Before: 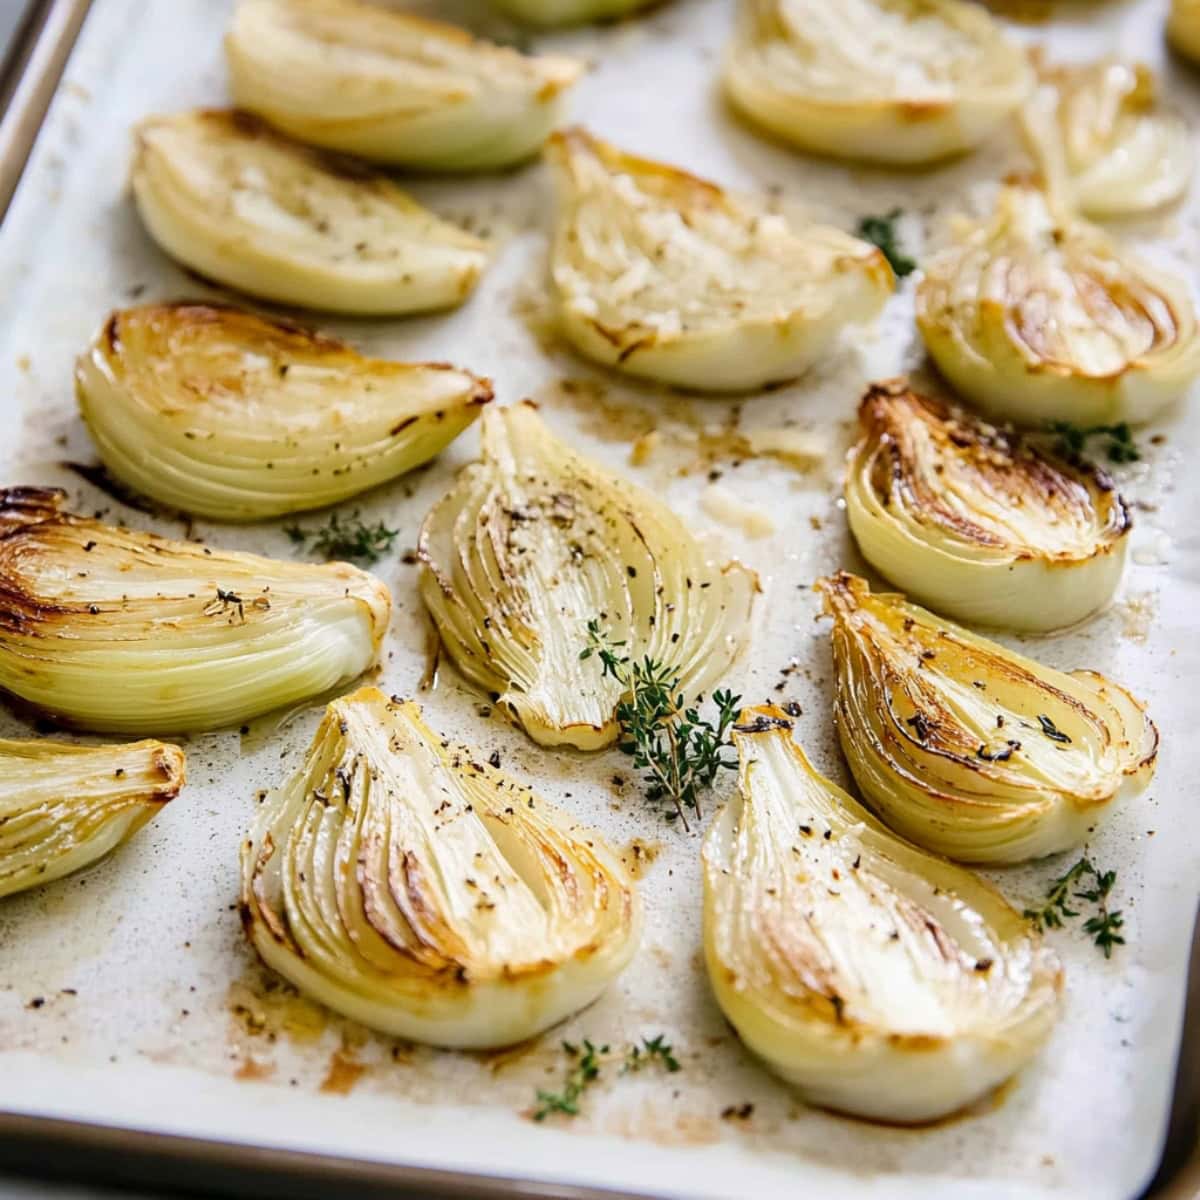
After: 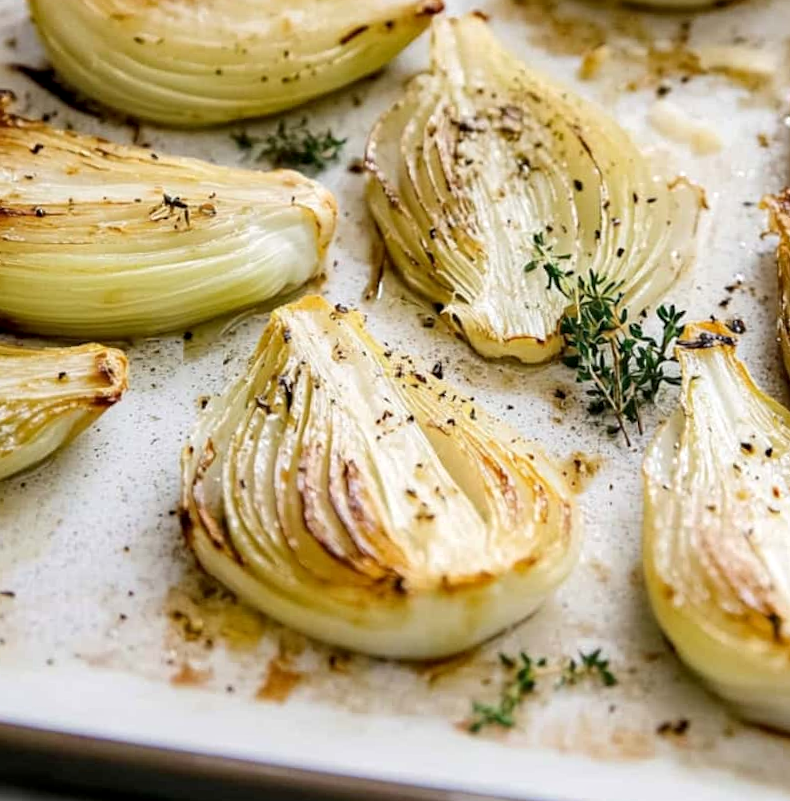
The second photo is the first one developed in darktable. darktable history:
levels: mode automatic, levels [0, 0.478, 1]
local contrast: highlights 104%, shadows 102%, detail 120%, midtone range 0.2
crop and rotate: angle -1.16°, left 3.603%, top 31.907%, right 29.192%
